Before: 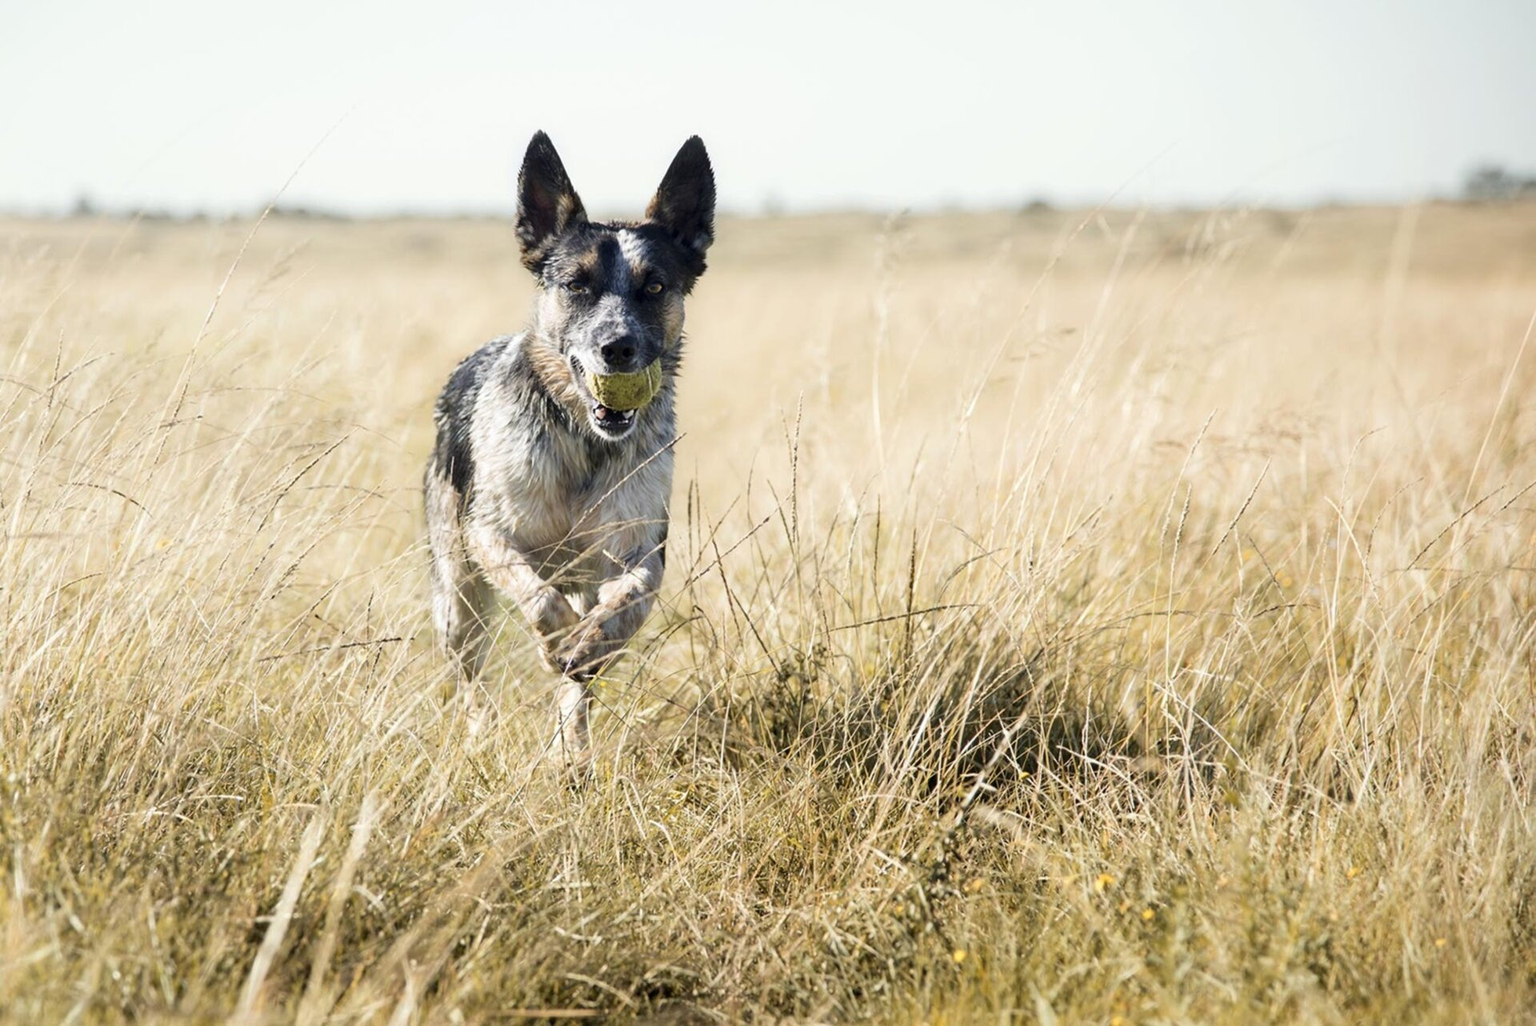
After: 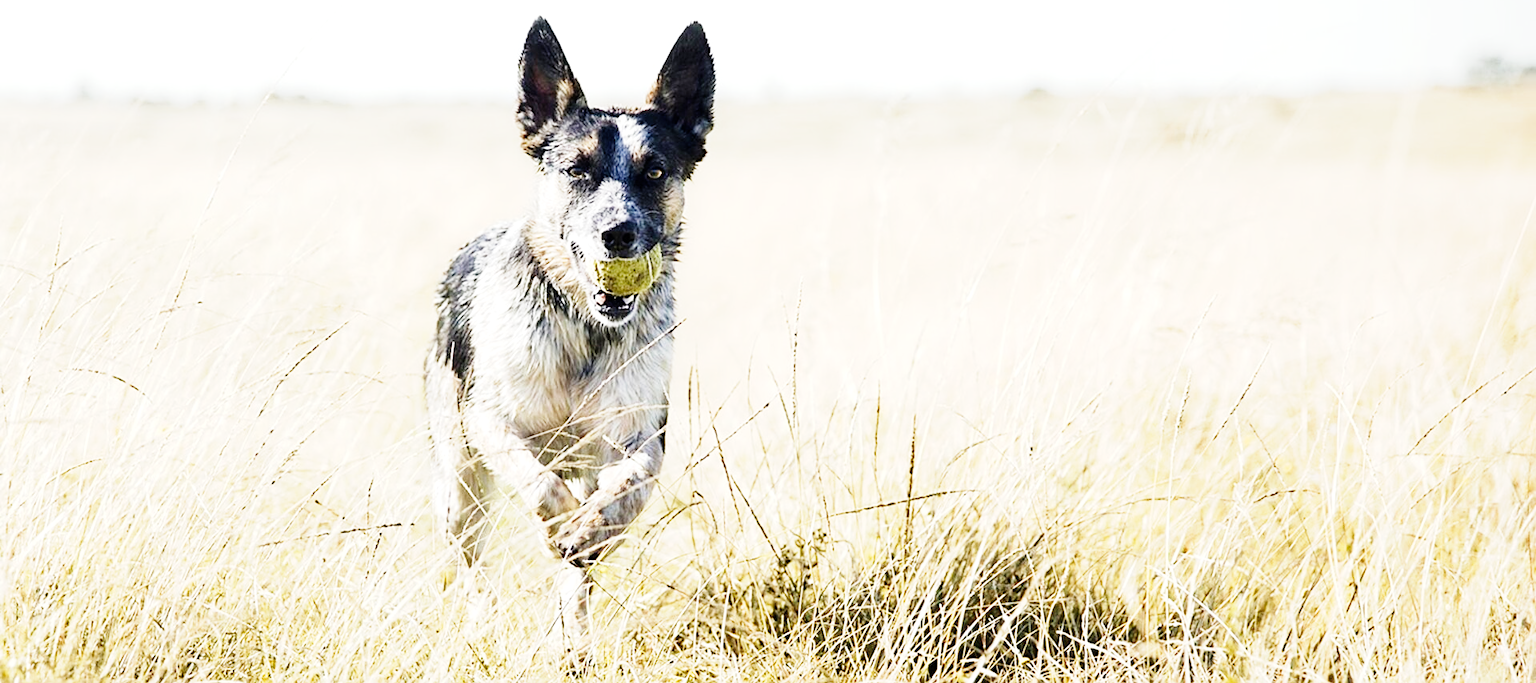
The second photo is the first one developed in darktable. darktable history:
exposure: exposure 0.2 EV, compensate highlight preservation false
sharpen: on, module defaults
crop: top 11.166%, bottom 22.168%
base curve: curves: ch0 [(0, 0) (0, 0.001) (0.001, 0.001) (0.004, 0.002) (0.007, 0.004) (0.015, 0.013) (0.033, 0.045) (0.052, 0.096) (0.075, 0.17) (0.099, 0.241) (0.163, 0.42) (0.219, 0.55) (0.259, 0.616) (0.327, 0.722) (0.365, 0.765) (0.522, 0.873) (0.547, 0.881) (0.689, 0.919) (0.826, 0.952) (1, 1)], preserve colors none
